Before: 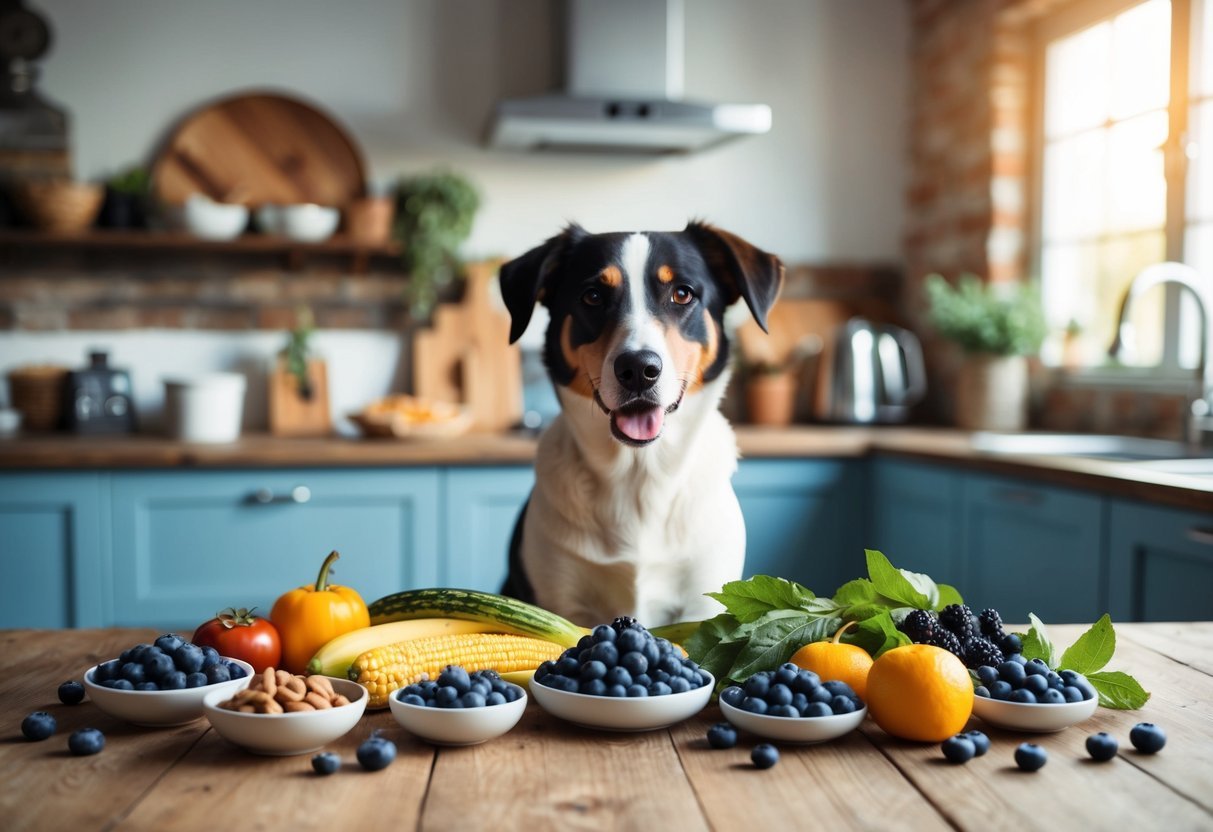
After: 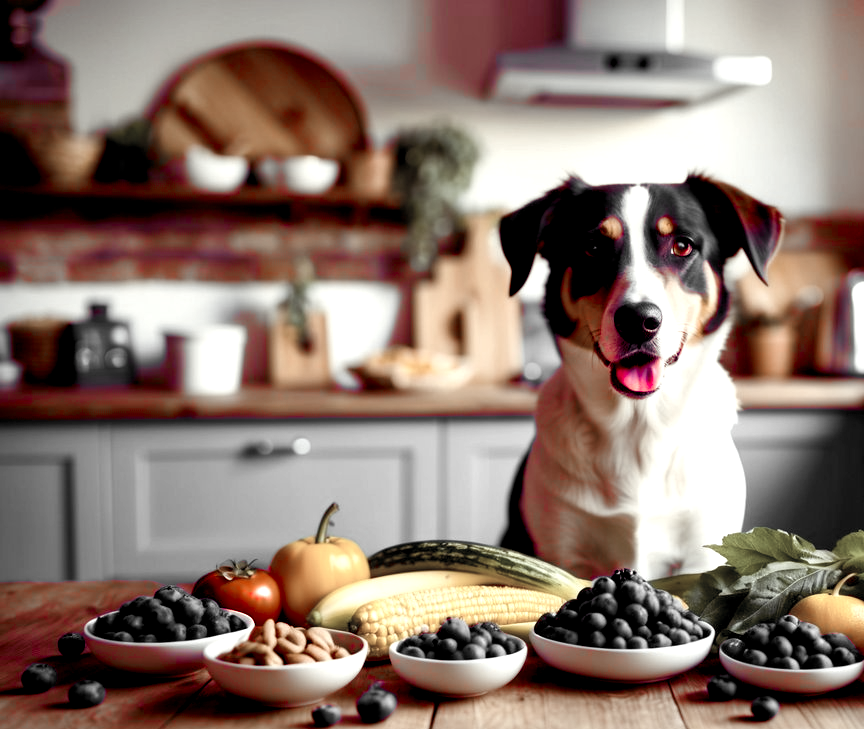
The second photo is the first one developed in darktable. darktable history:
color balance rgb: shadows lift › luminance -21.66%, shadows lift › chroma 8.98%, shadows lift › hue 283.37°, power › chroma 1.55%, power › hue 25.59°, highlights gain › luminance 6.08%, highlights gain › chroma 2.55%, highlights gain › hue 90°, global offset › luminance -0.87%, perceptual saturation grading › global saturation 27.49%, perceptual saturation grading › highlights -28.39%, perceptual saturation grading › mid-tones 15.22%, perceptual saturation grading › shadows 33.98%, perceptual brilliance grading › highlights 10%, perceptual brilliance grading › mid-tones 5%
color zones: curves: ch1 [(0, 0.831) (0.08, 0.771) (0.157, 0.268) (0.241, 0.207) (0.562, -0.005) (0.714, -0.013) (0.876, 0.01) (1, 0.831)]
crop: top 5.803%, right 27.864%, bottom 5.804%
